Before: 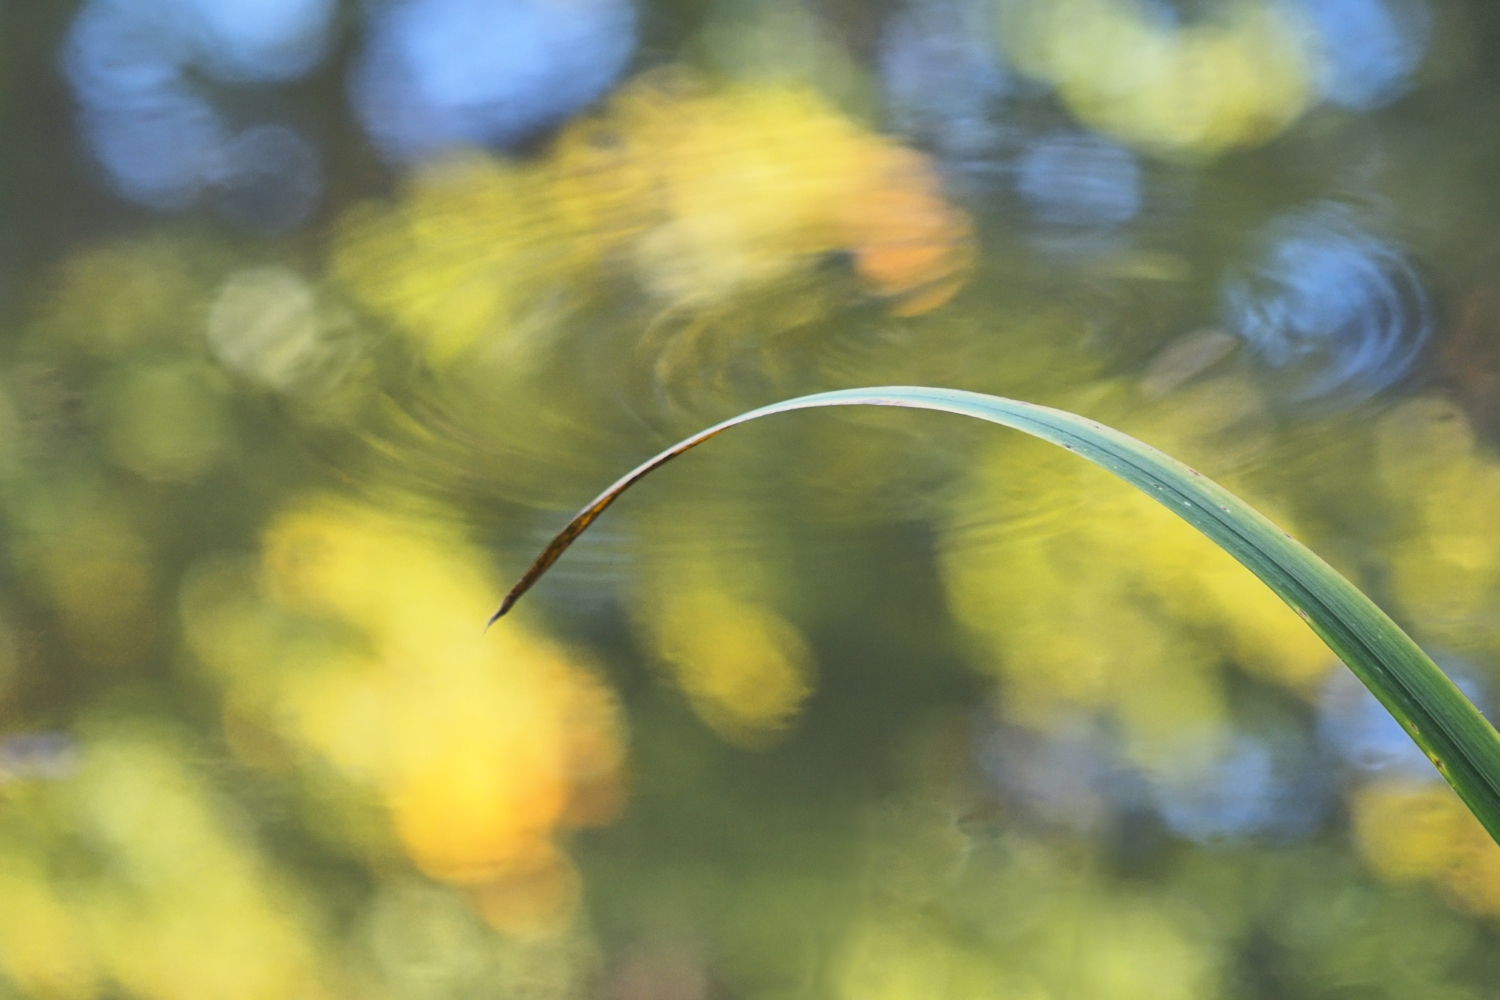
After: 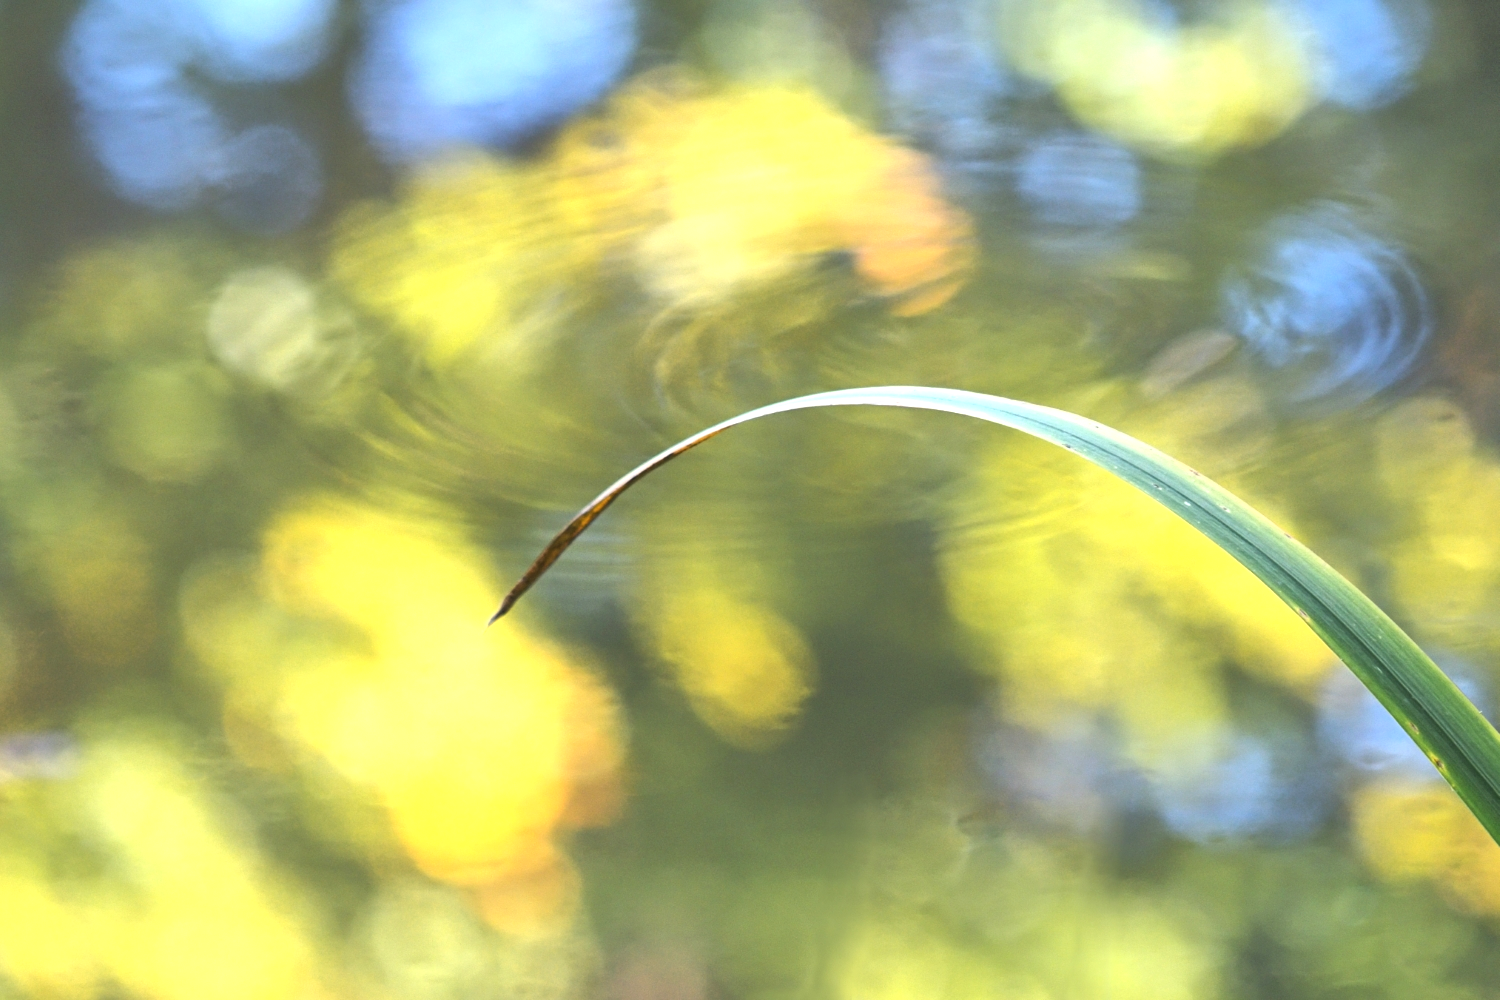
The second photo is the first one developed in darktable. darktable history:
tone equalizer: -8 EV -0.725 EV, -7 EV -0.725 EV, -6 EV -0.581 EV, -5 EV -0.417 EV, -3 EV 0.373 EV, -2 EV 0.6 EV, -1 EV 0.689 EV, +0 EV 0.751 EV, smoothing diameter 24.96%, edges refinement/feathering 10.96, preserve details guided filter
